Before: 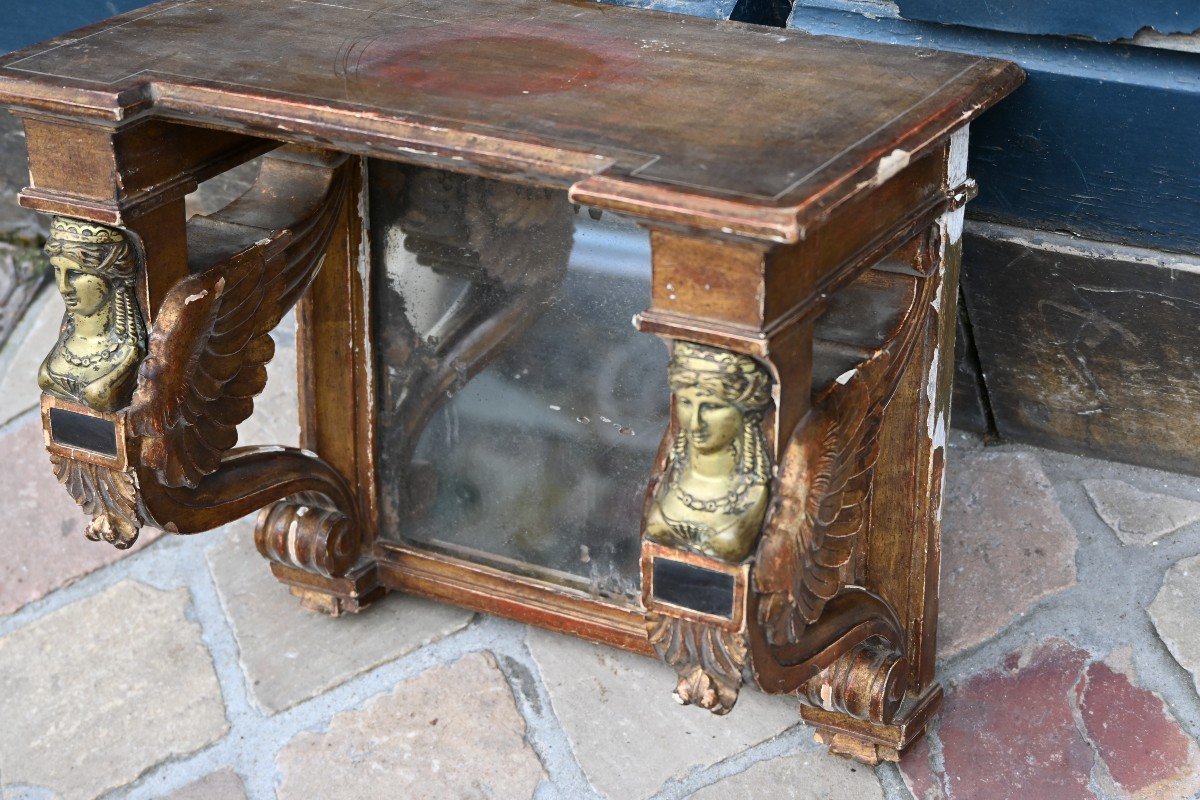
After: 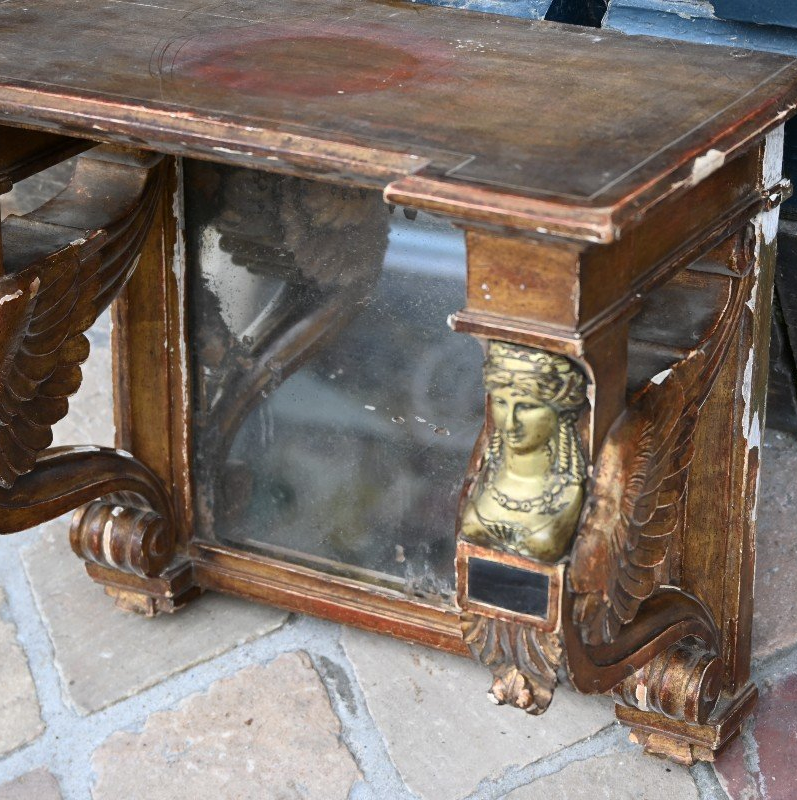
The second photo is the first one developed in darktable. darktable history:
tone equalizer: on, module defaults
crop and rotate: left 15.493%, right 18.03%
